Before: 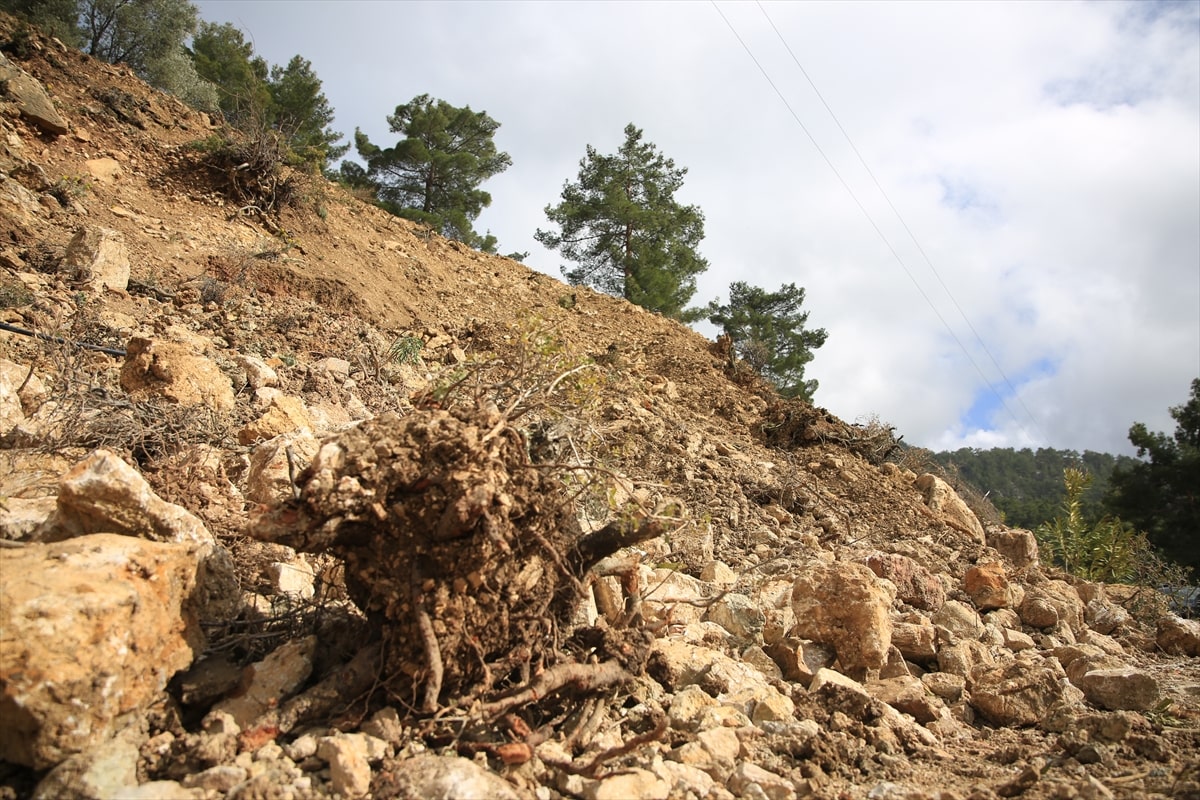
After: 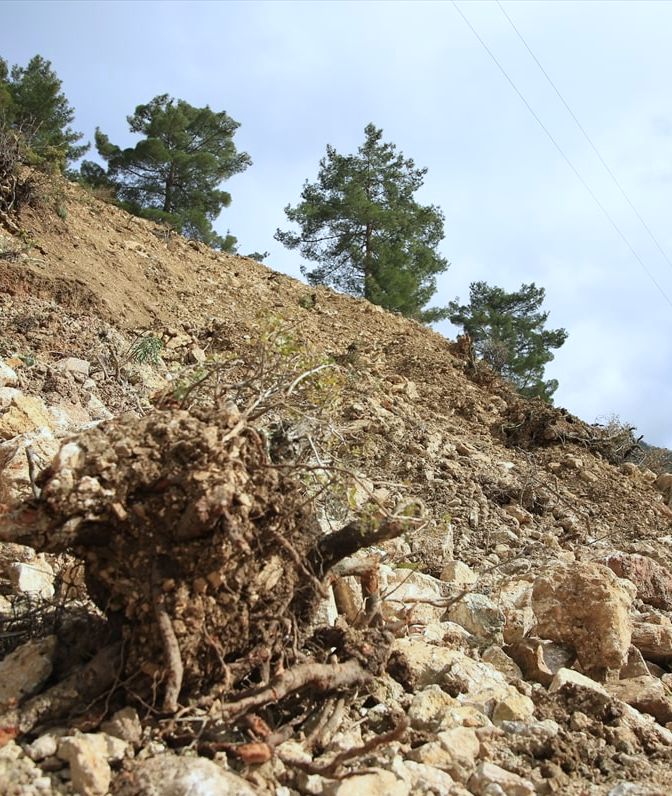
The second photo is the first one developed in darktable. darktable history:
white balance: red 0.924, blue 1.095
crop: left 21.674%, right 22.086%
